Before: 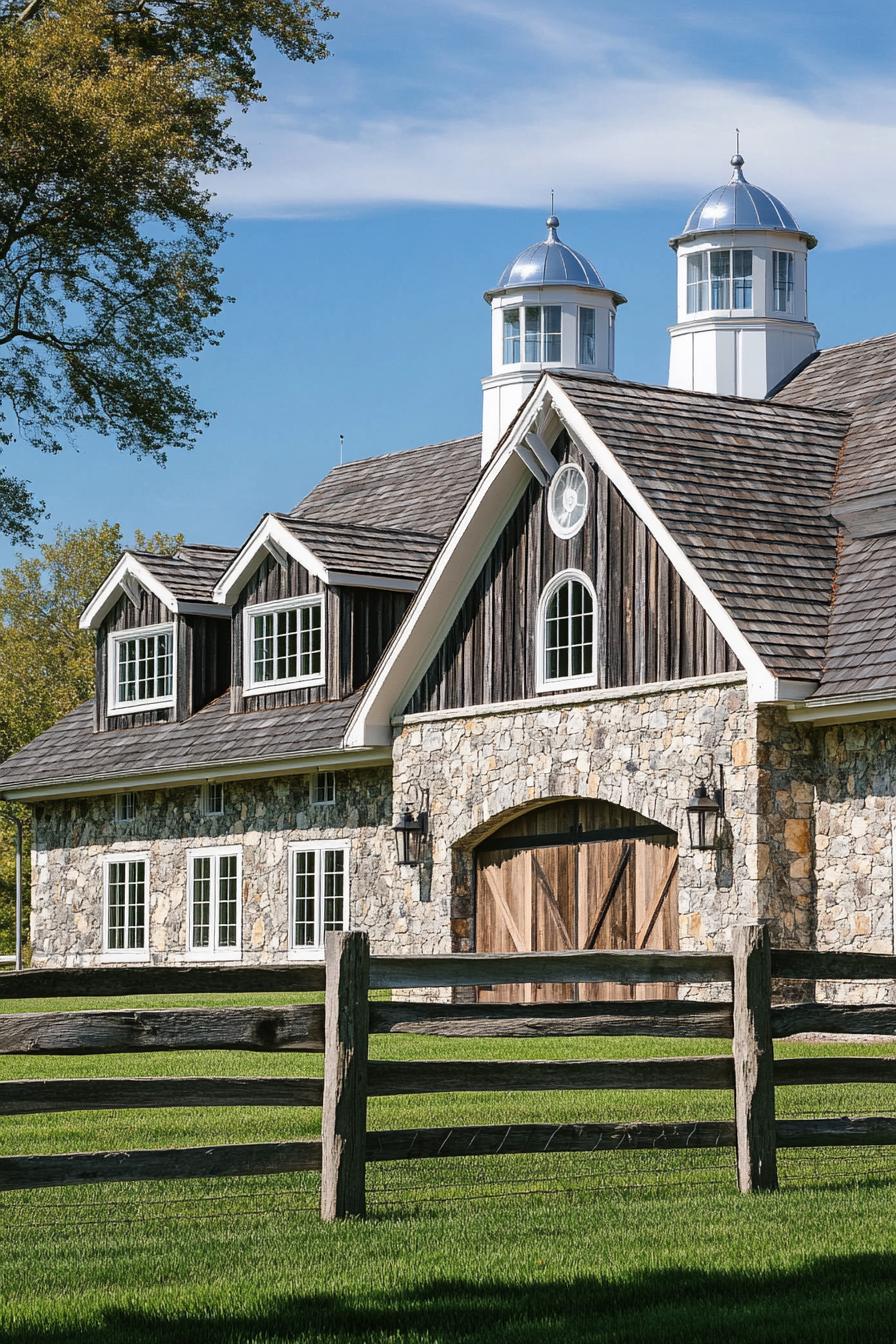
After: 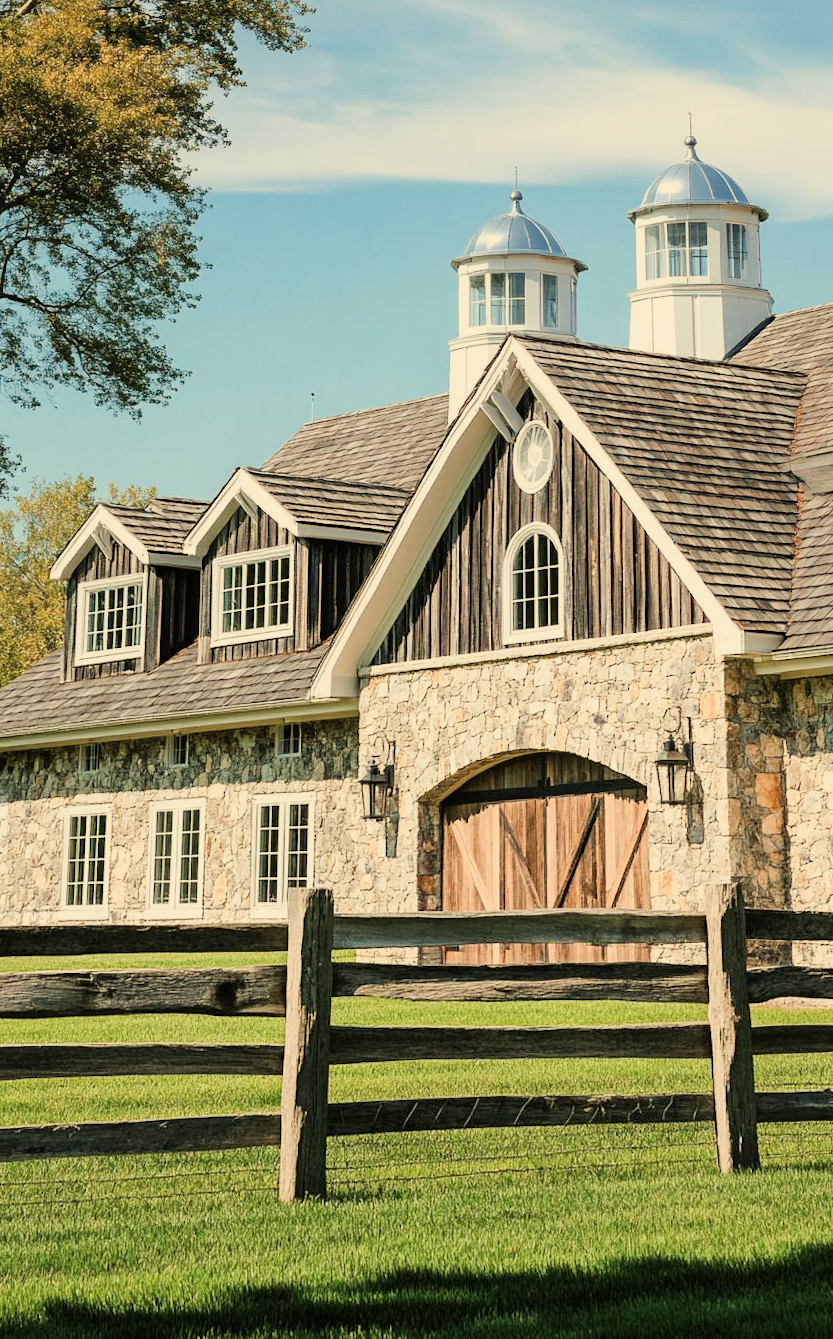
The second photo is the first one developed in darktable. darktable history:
white balance: red 1.08, blue 0.791
filmic rgb: black relative exposure -7.65 EV, white relative exposure 4.56 EV, hardness 3.61
exposure: black level correction 0, exposure 1 EV, compensate exposure bias true, compensate highlight preservation false
rotate and perspective: rotation 0.215°, lens shift (vertical) -0.139, crop left 0.069, crop right 0.939, crop top 0.002, crop bottom 0.996
